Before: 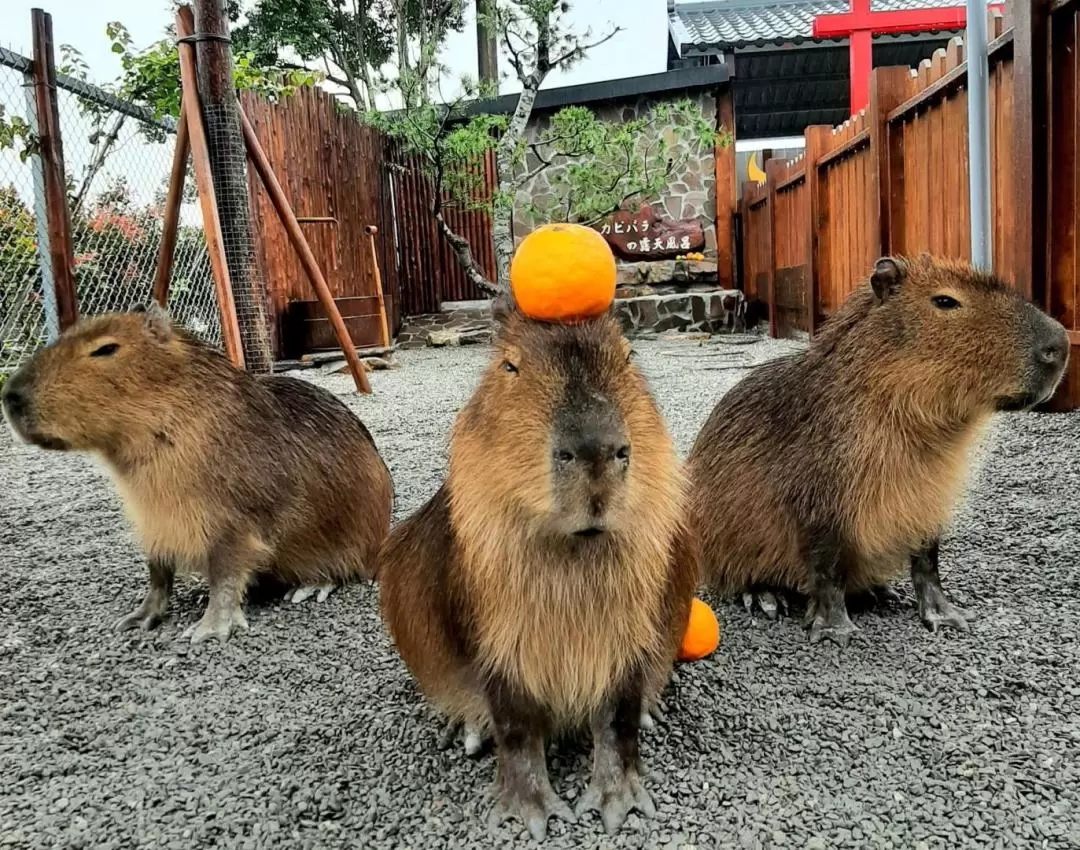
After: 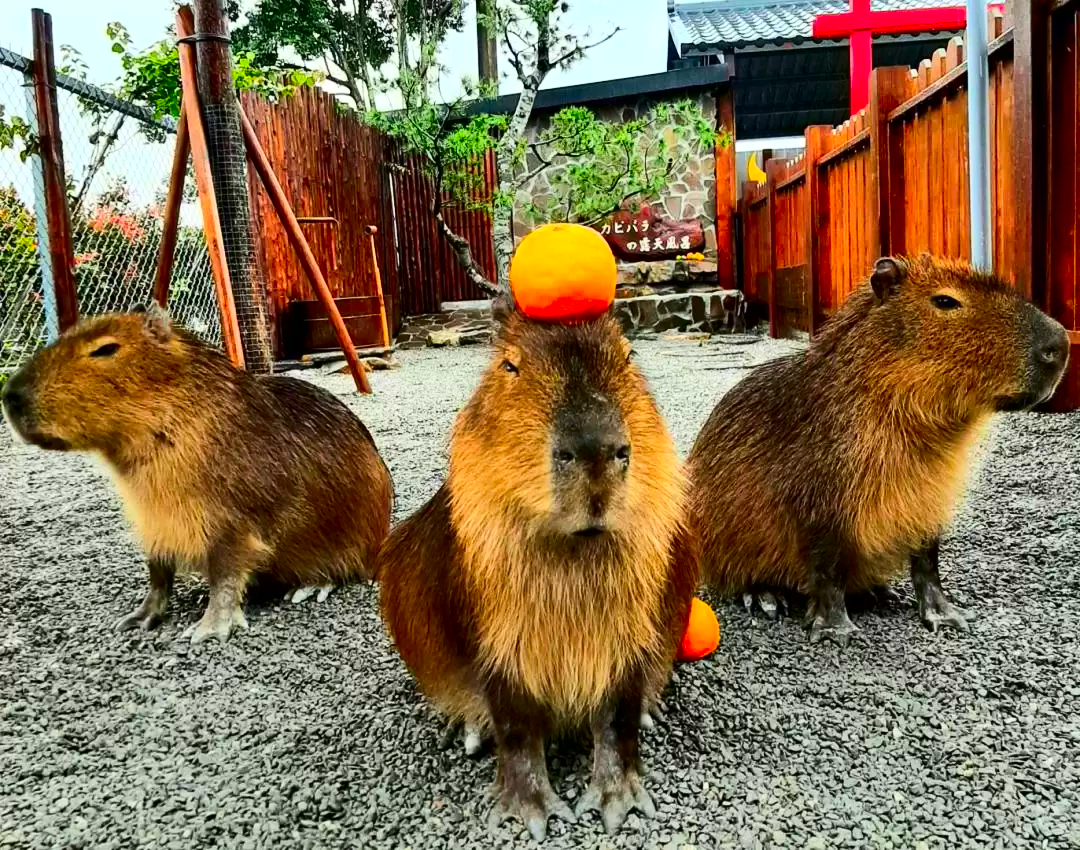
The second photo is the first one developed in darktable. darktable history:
contrast brightness saturation: contrast 0.264, brightness 0.024, saturation 0.861
